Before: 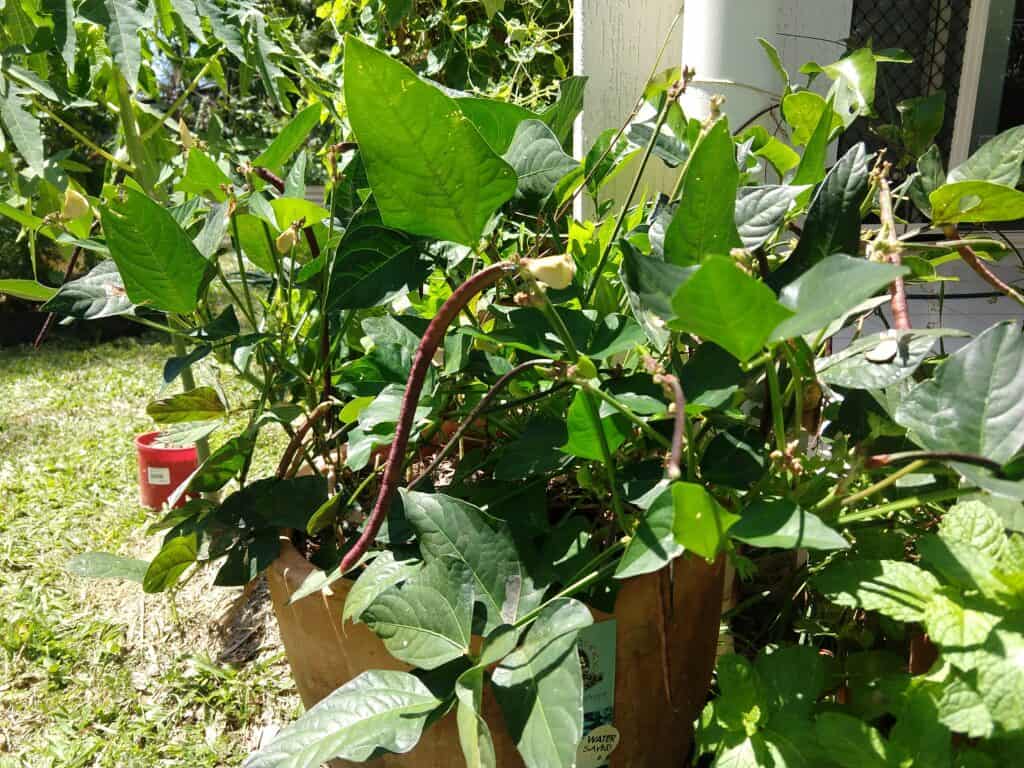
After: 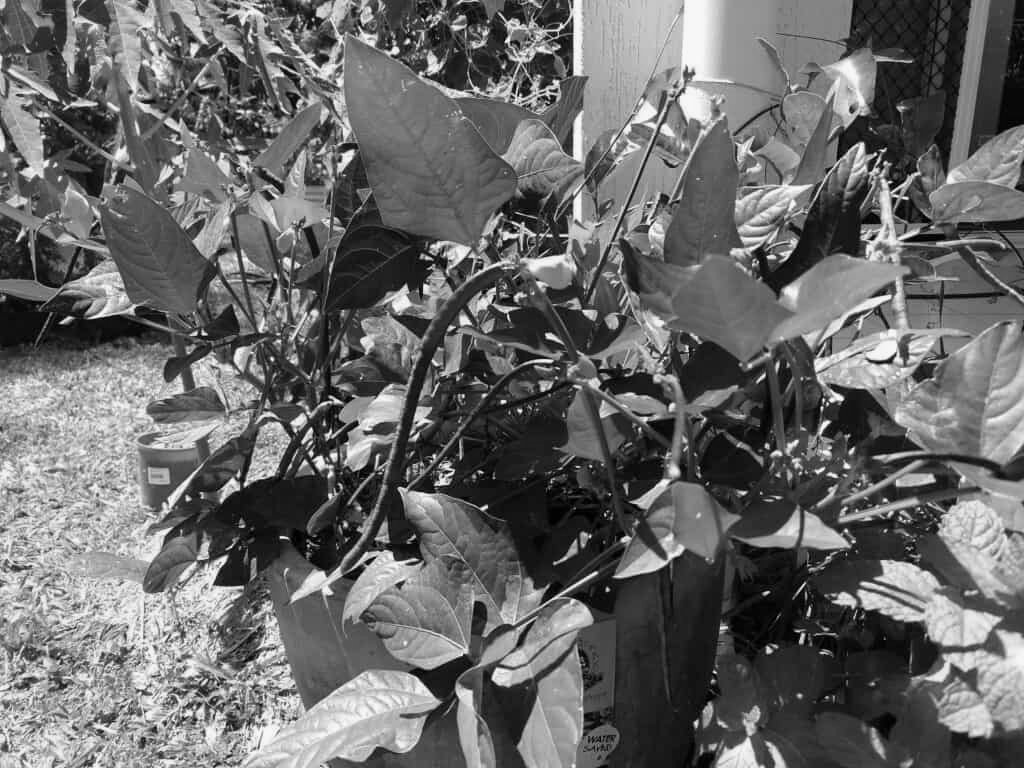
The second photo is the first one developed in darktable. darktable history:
color calibration: output gray [0.28, 0.41, 0.31, 0], gray › normalize channels true, illuminant same as pipeline (D50), adaptation XYZ, x 0.347, y 0.358, temperature 5002.77 K, gamut compression 0.028
